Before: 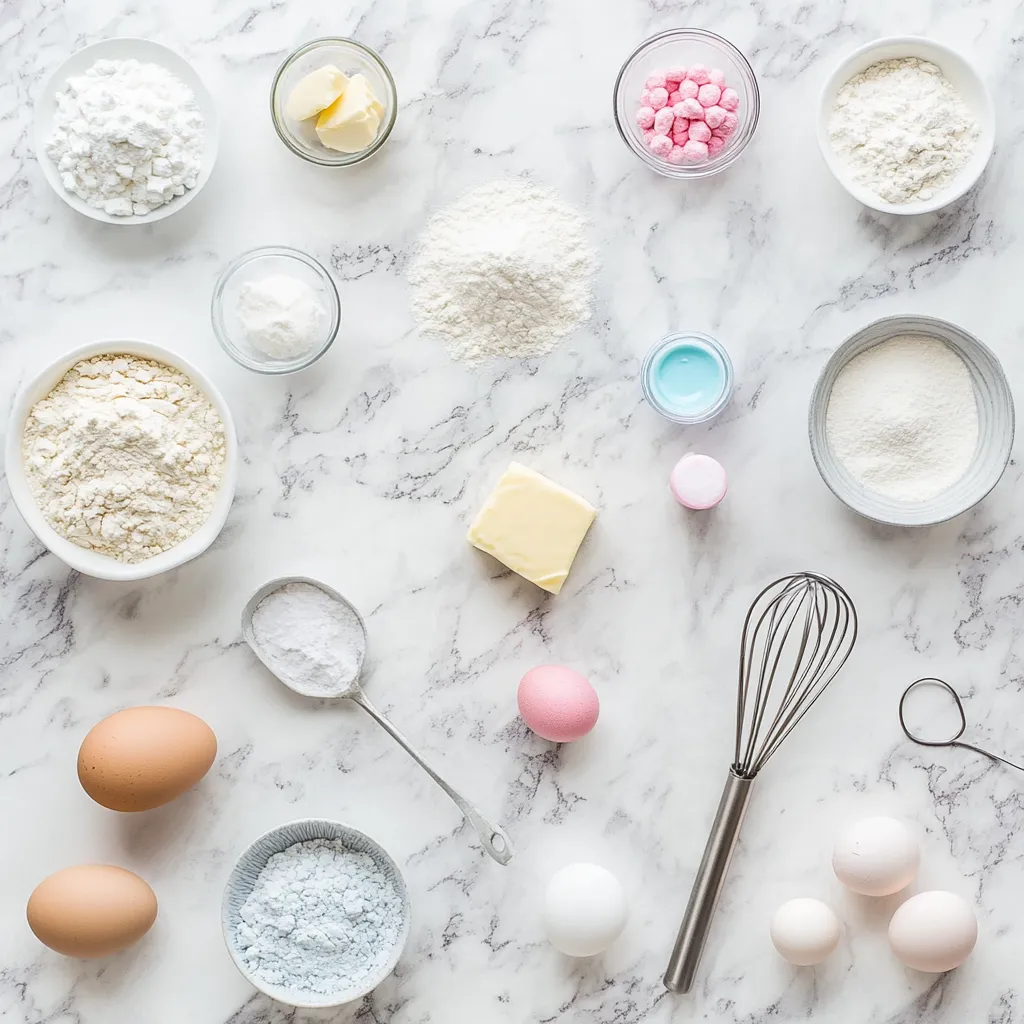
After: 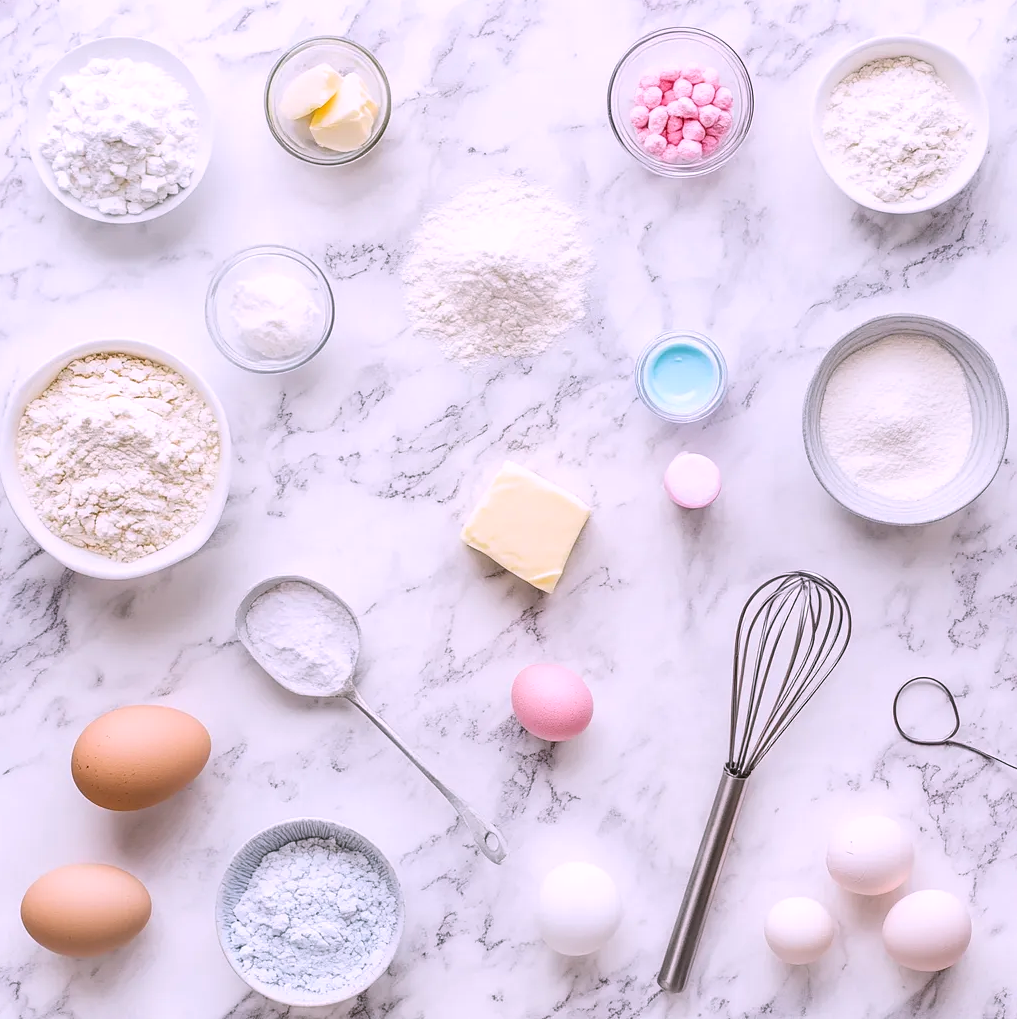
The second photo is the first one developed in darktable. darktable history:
white balance: red 1.066, blue 1.119
crop and rotate: left 0.614%, top 0.179%, bottom 0.309%
